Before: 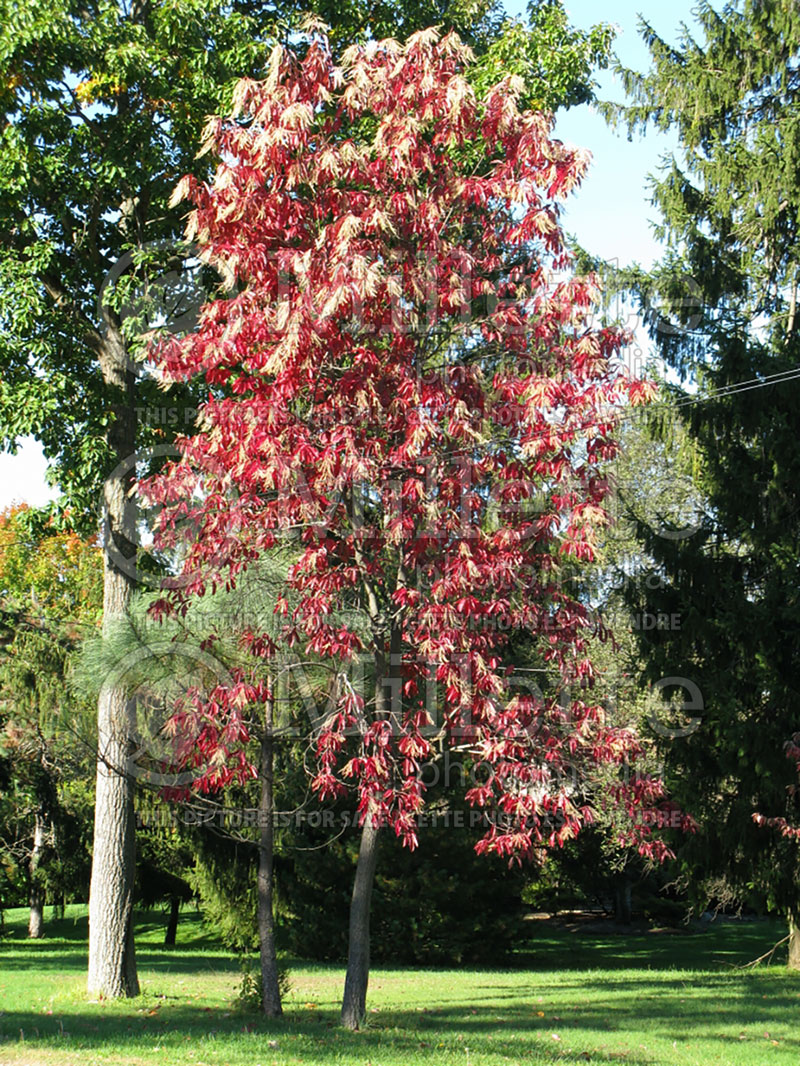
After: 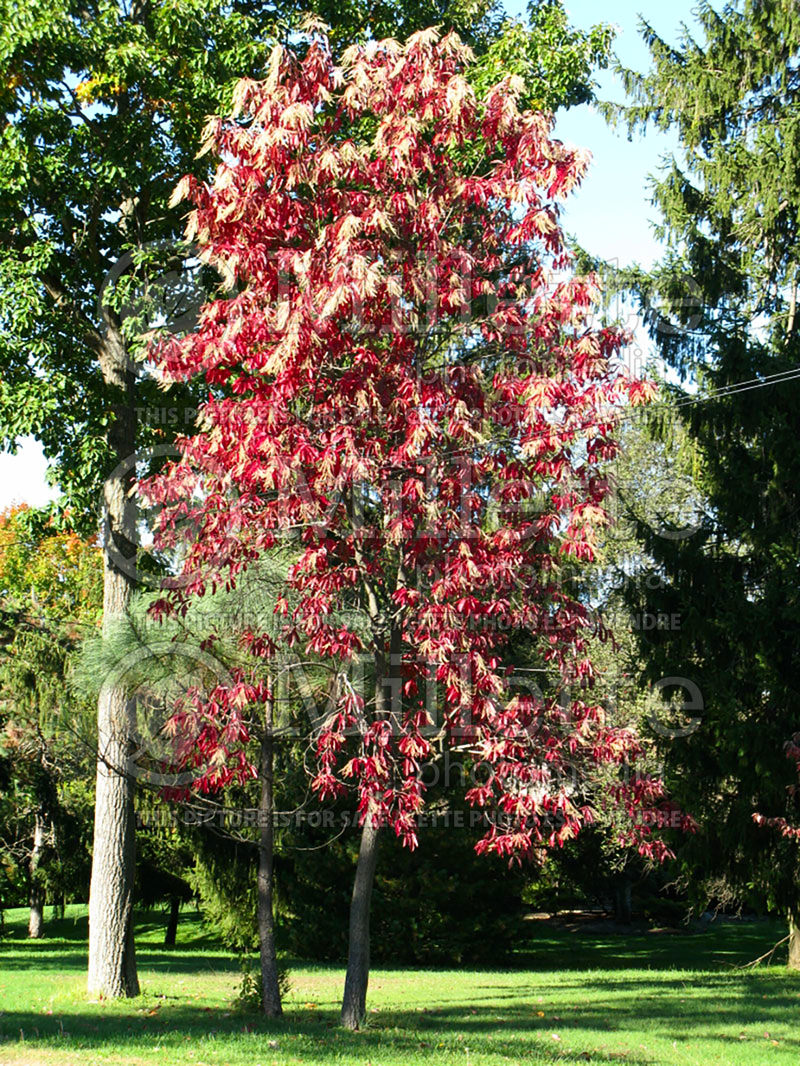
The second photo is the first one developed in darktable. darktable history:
contrast brightness saturation: contrast 0.154, brightness -0.007, saturation 0.096
